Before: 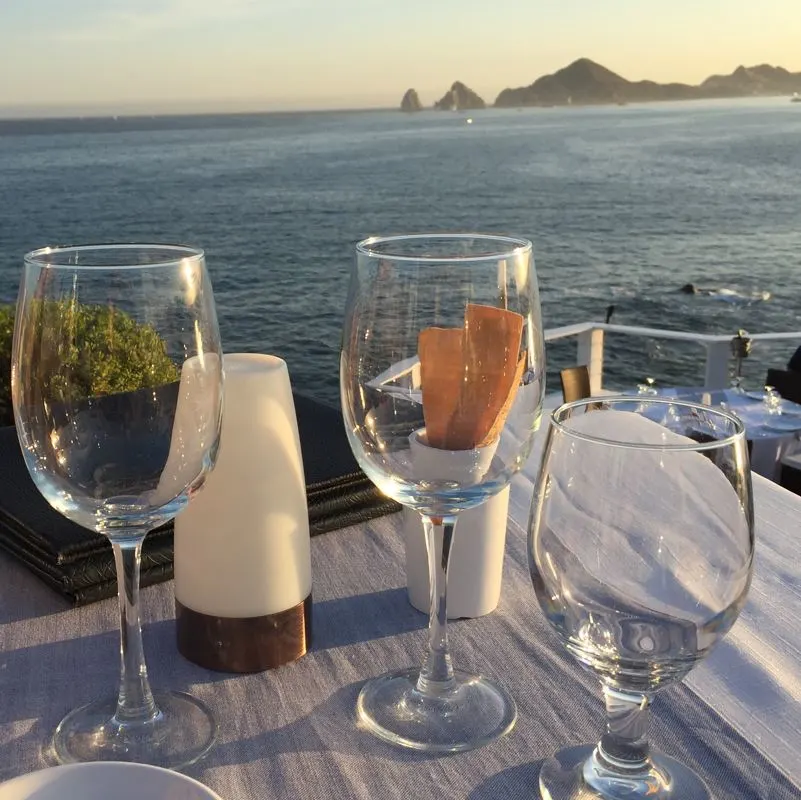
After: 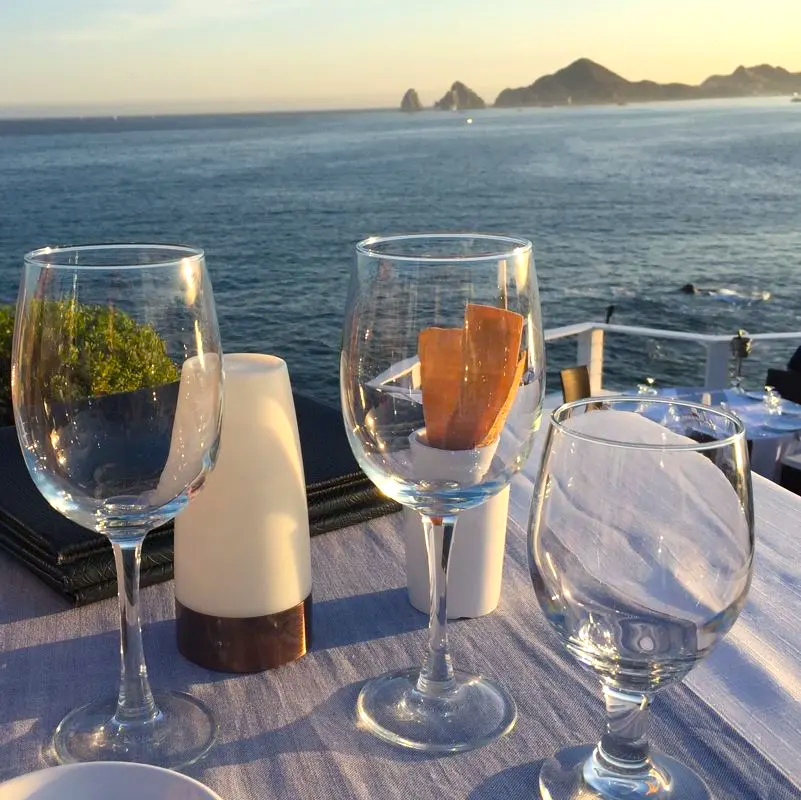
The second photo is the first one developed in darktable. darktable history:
color balance rgb: shadows lift › hue 85.23°, power › chroma 0.976%, power › hue 254.65°, highlights gain › luminance 14.789%, perceptual saturation grading › global saturation 29.773%
